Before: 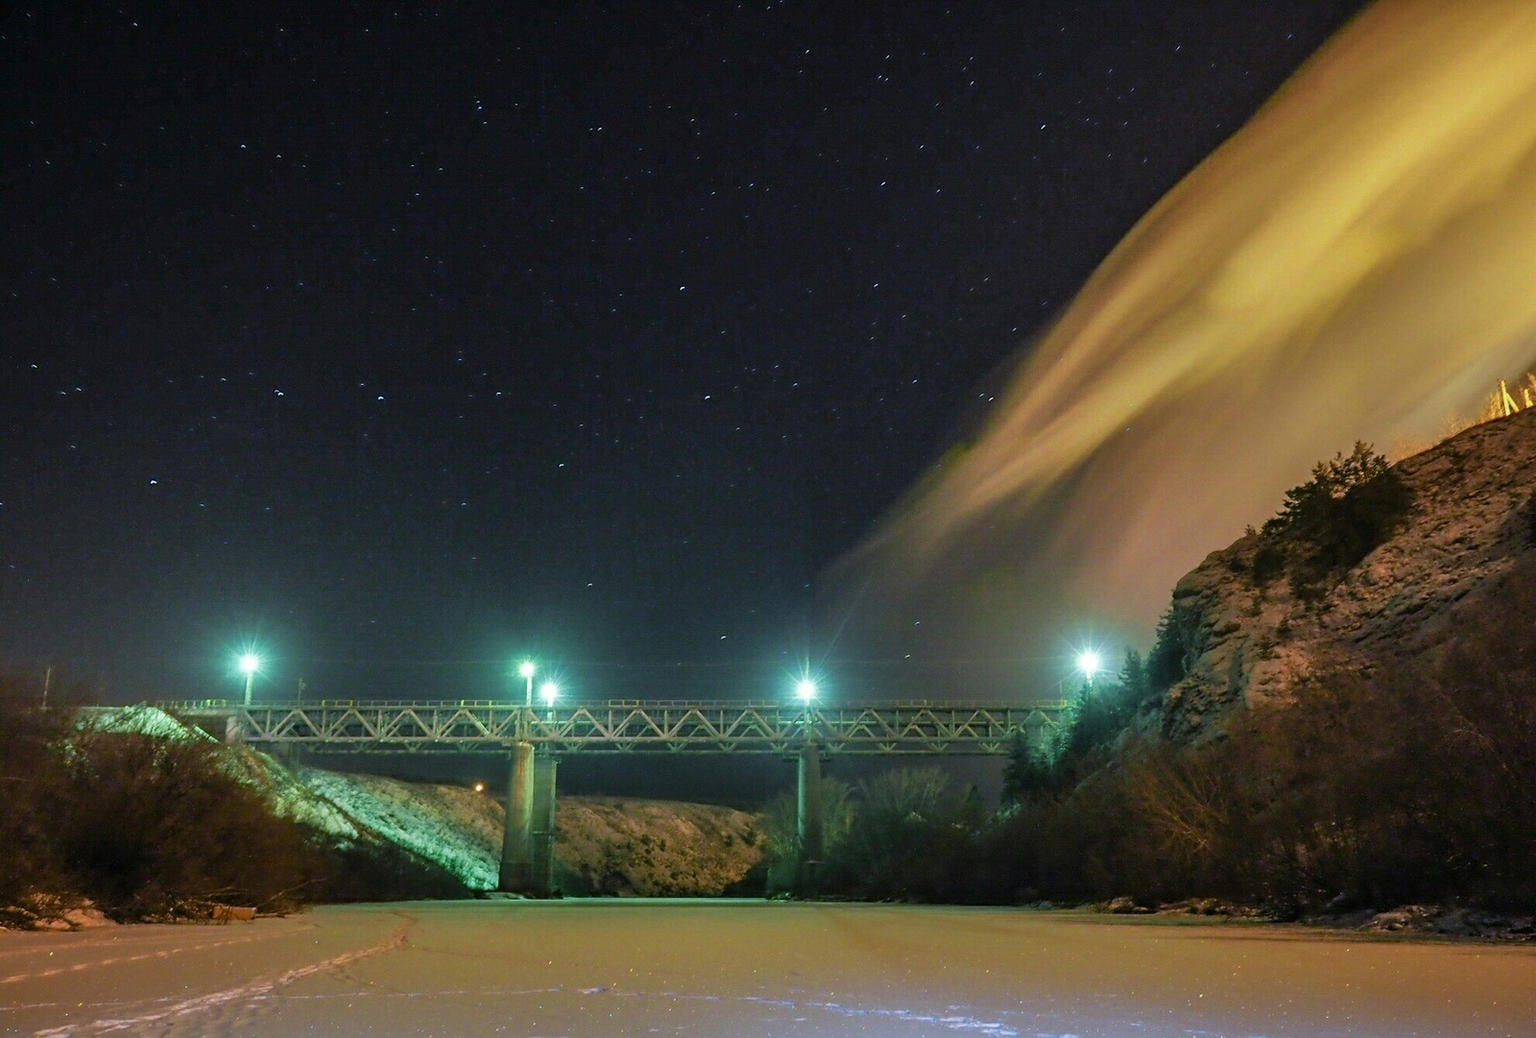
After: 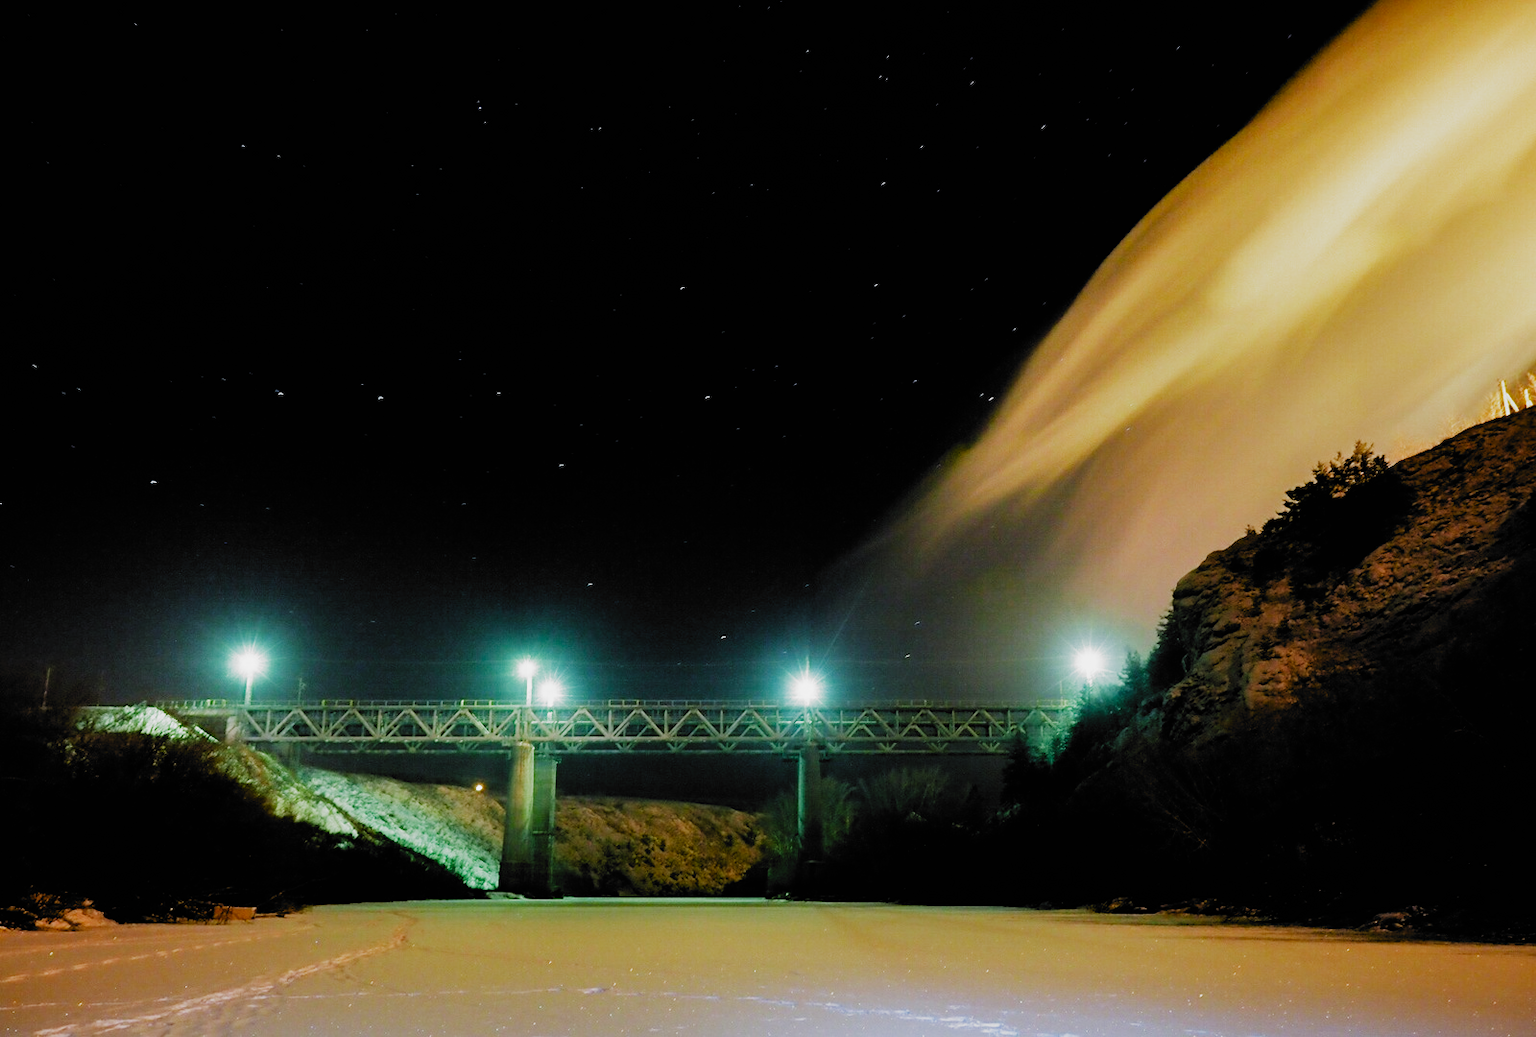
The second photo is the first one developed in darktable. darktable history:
contrast equalizer: y [[0.6 ×6], [0.55 ×6], [0 ×6], [0 ×6], [0 ×6]], mix -0.986
tone equalizer: -8 EV -0.774 EV, -7 EV -0.727 EV, -6 EV -0.604 EV, -5 EV -0.384 EV, -3 EV 0.375 EV, -2 EV 0.6 EV, -1 EV 0.685 EV, +0 EV 0.724 EV, mask exposure compensation -0.513 EV
filmic rgb: black relative exposure -5.03 EV, white relative exposure 3.98 EV, hardness 2.9, contrast 1.409, highlights saturation mix -30.08%, preserve chrominance no, color science v3 (2019), use custom middle-gray values true
